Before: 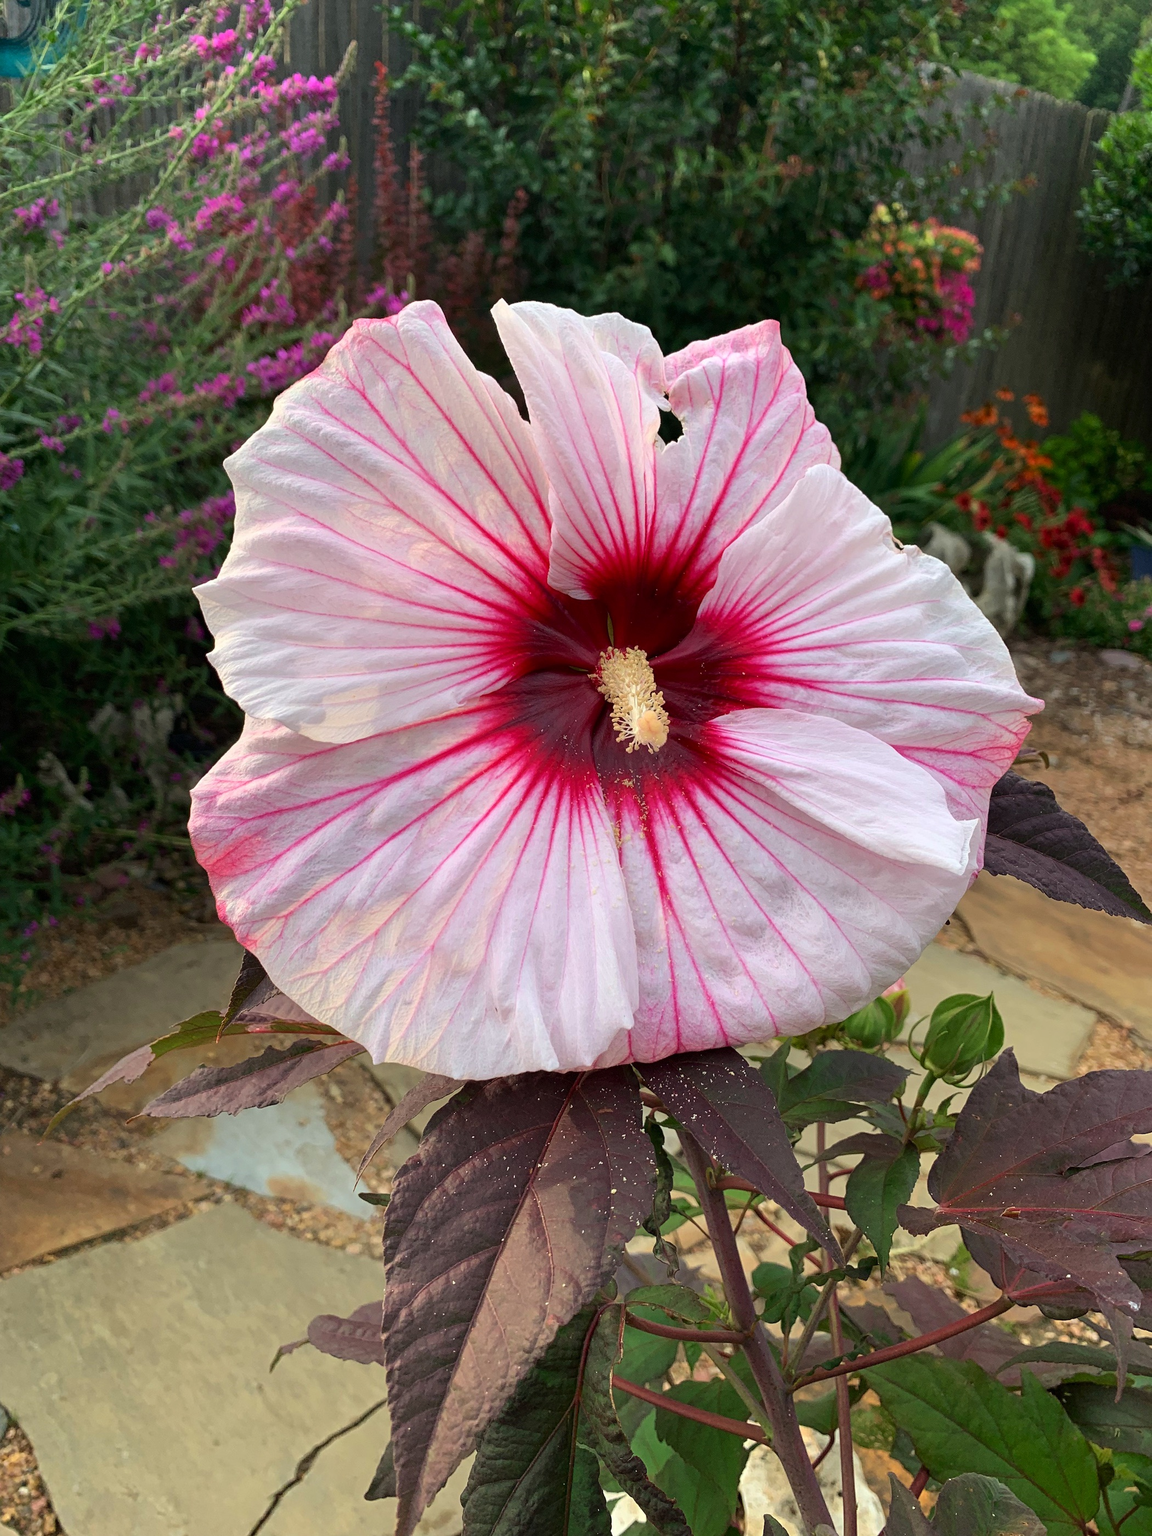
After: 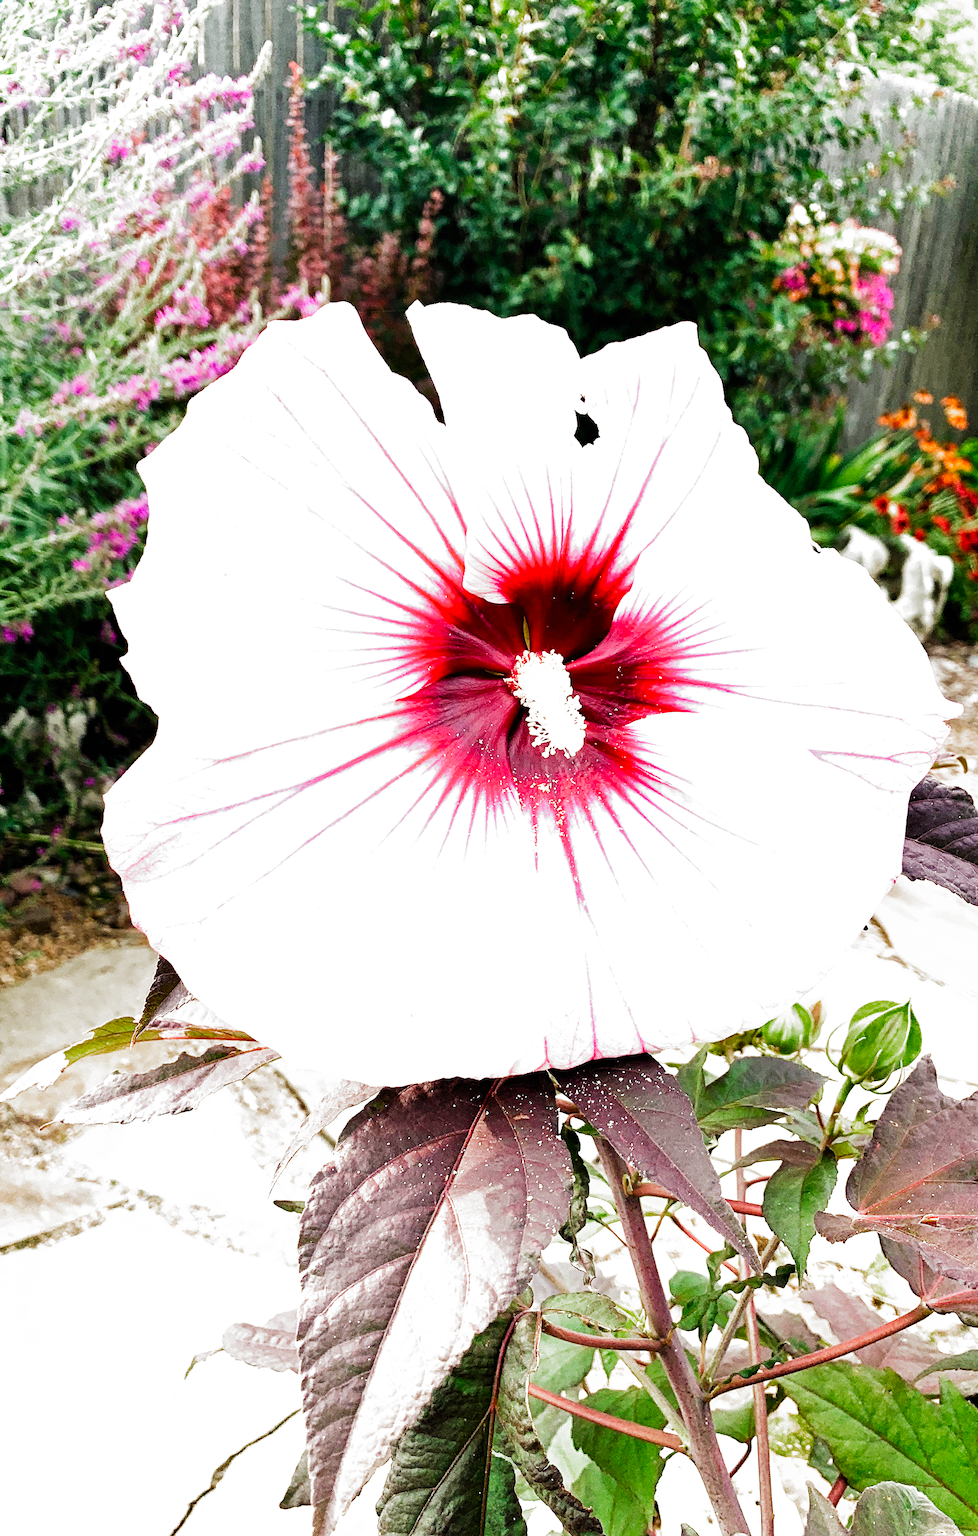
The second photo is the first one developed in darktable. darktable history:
crop: left 7.598%, right 7.873%
exposure: black level correction 0, exposure 1.2 EV, compensate exposure bias true, compensate highlight preservation false
tone equalizer: -8 EV -0.75 EV, -7 EV -0.7 EV, -6 EV -0.6 EV, -5 EV -0.4 EV, -3 EV 0.4 EV, -2 EV 0.6 EV, -1 EV 0.7 EV, +0 EV 0.75 EV, edges refinement/feathering 500, mask exposure compensation -1.57 EV, preserve details no
filmic rgb: black relative exposure -6.43 EV, white relative exposure 2.43 EV, threshold 3 EV, hardness 5.27, latitude 0.1%, contrast 1.425, highlights saturation mix 2%, preserve chrominance no, color science v5 (2021), contrast in shadows safe, contrast in highlights safe, enable highlight reconstruction true
shadows and highlights: shadows 37.27, highlights -28.18, soften with gaussian
